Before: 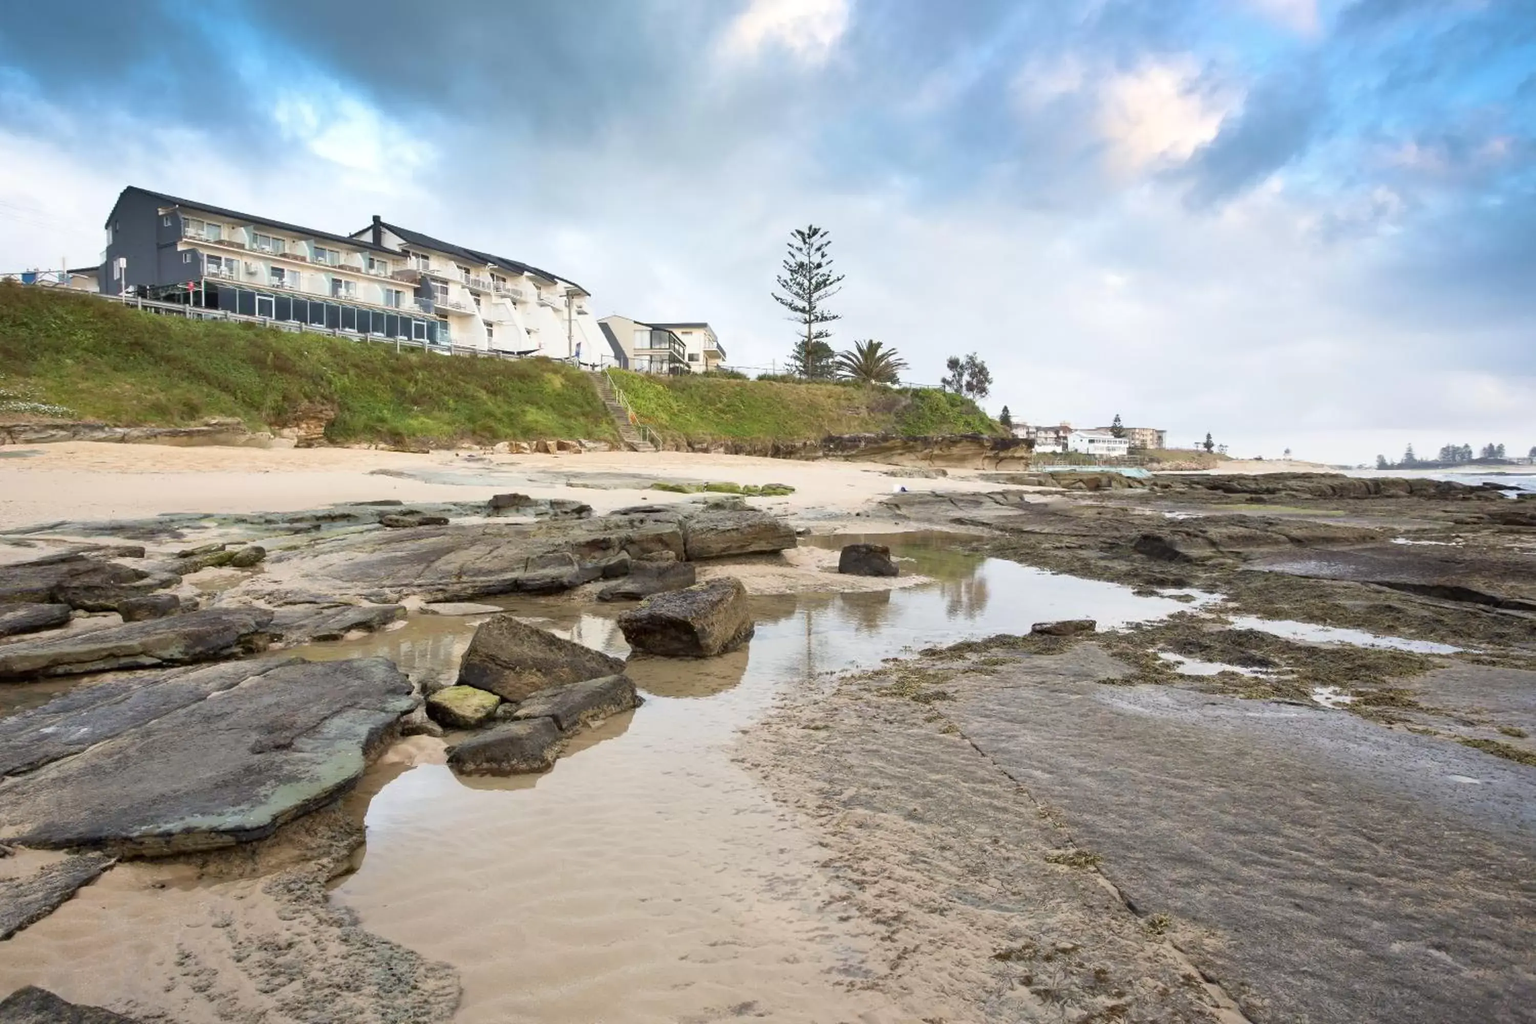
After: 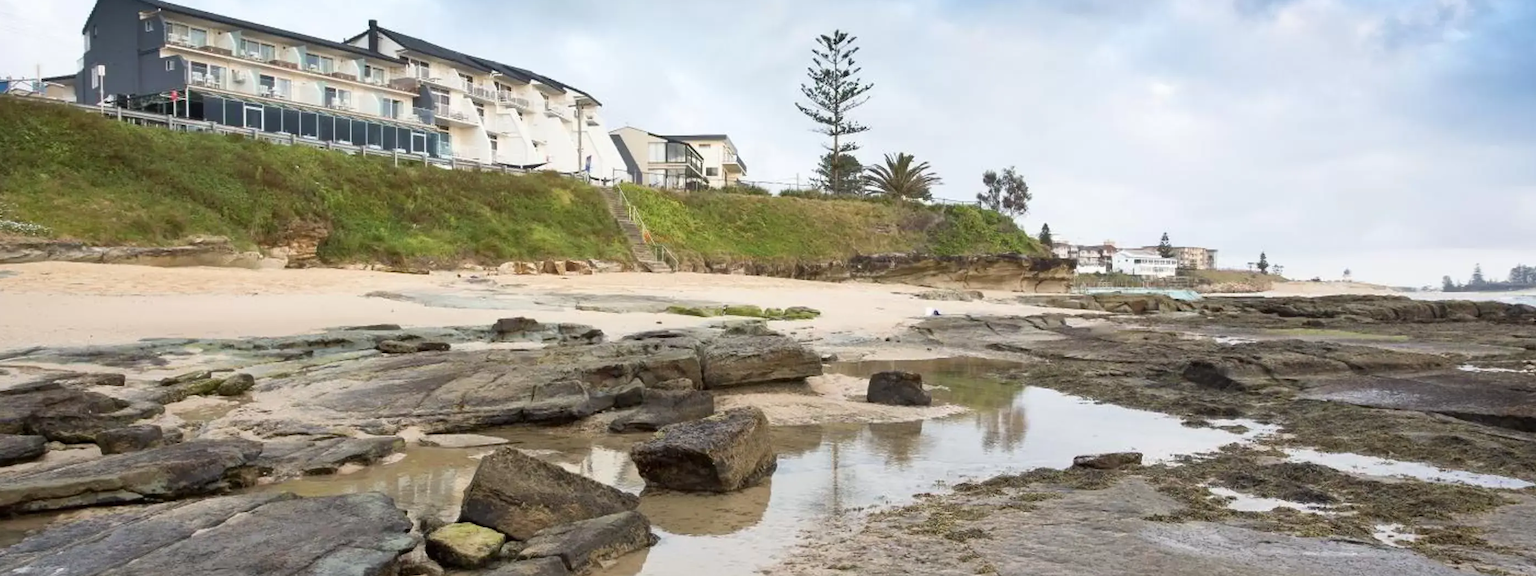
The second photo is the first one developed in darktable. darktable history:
crop: left 1.849%, top 19.256%, right 4.625%, bottom 28.081%
